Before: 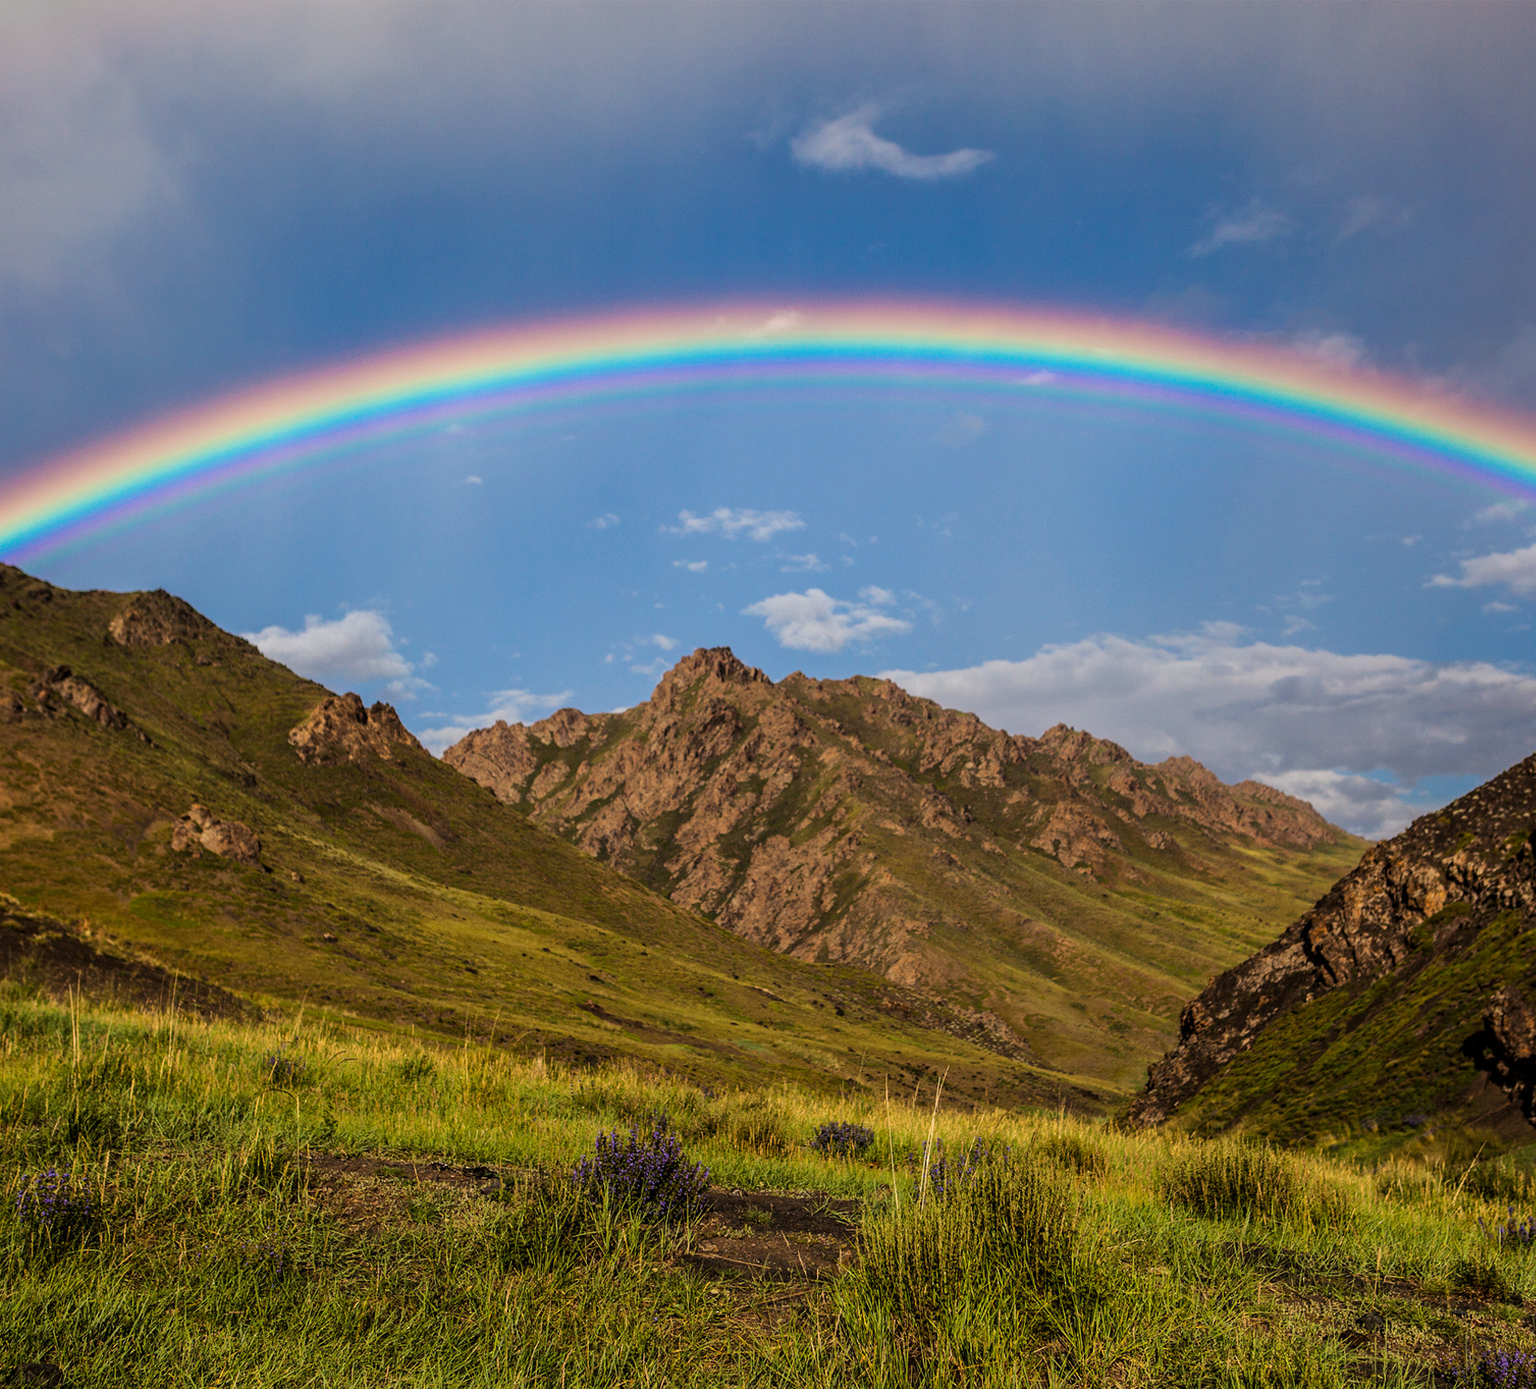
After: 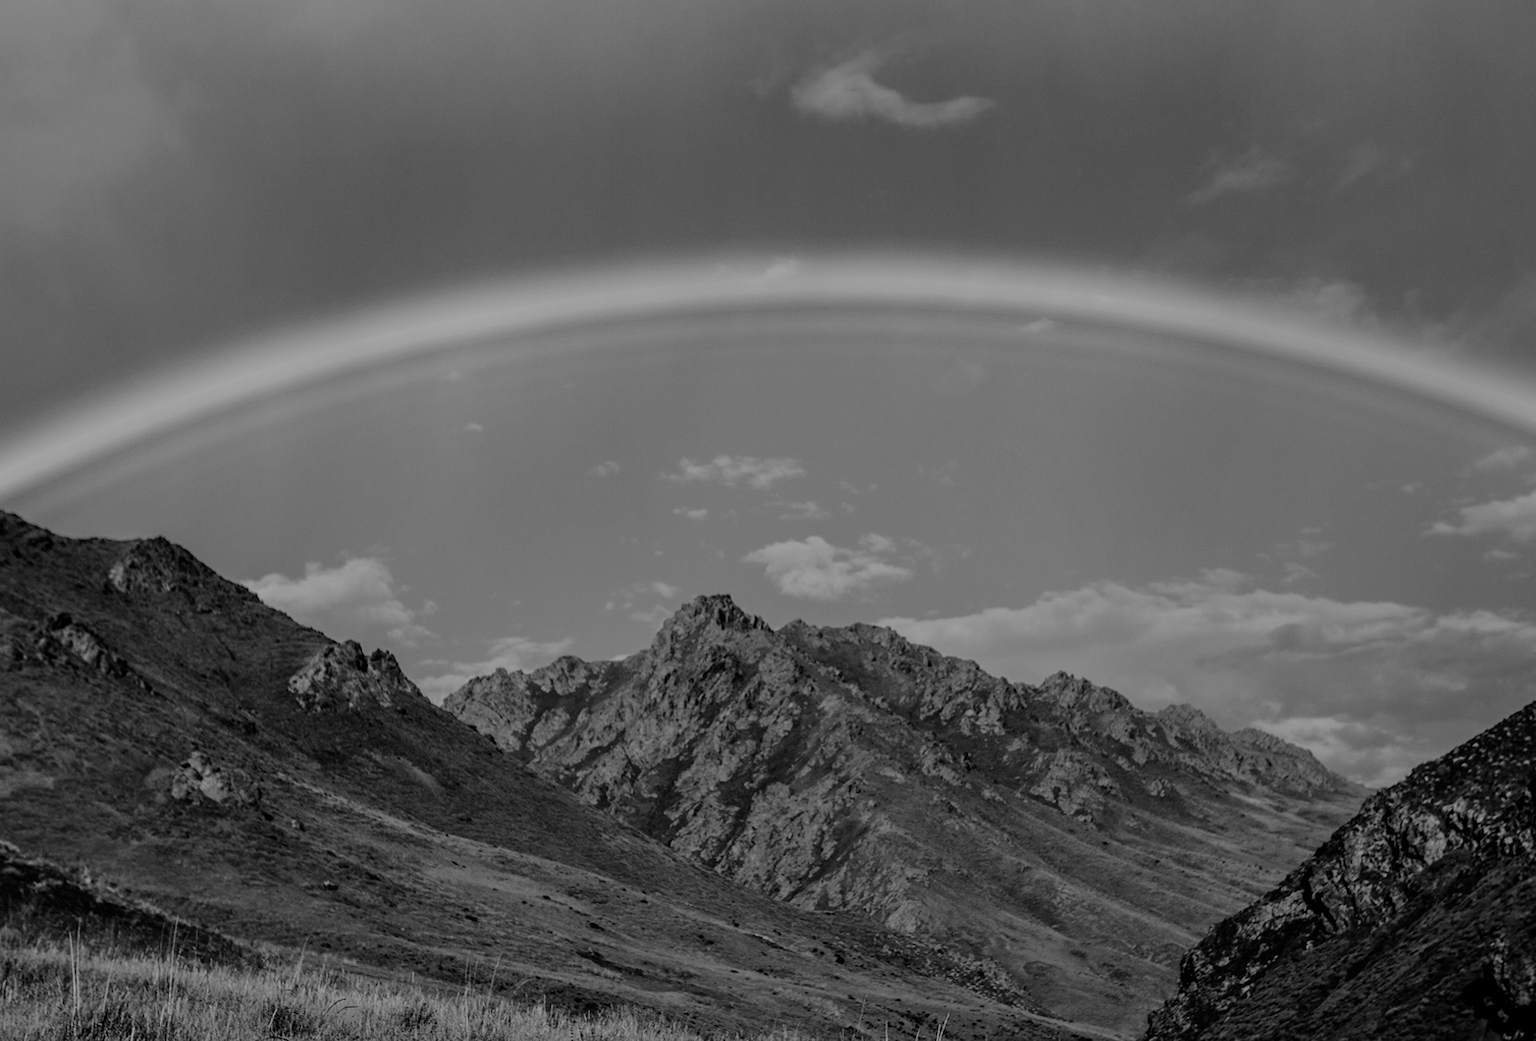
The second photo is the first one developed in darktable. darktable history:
crop: top 3.857%, bottom 21.132%
filmic rgb: black relative exposure -7.65 EV, white relative exposure 4.56 EV, hardness 3.61
exposure: exposure -0.582 EV, compensate highlight preservation false
monochrome: on, module defaults
